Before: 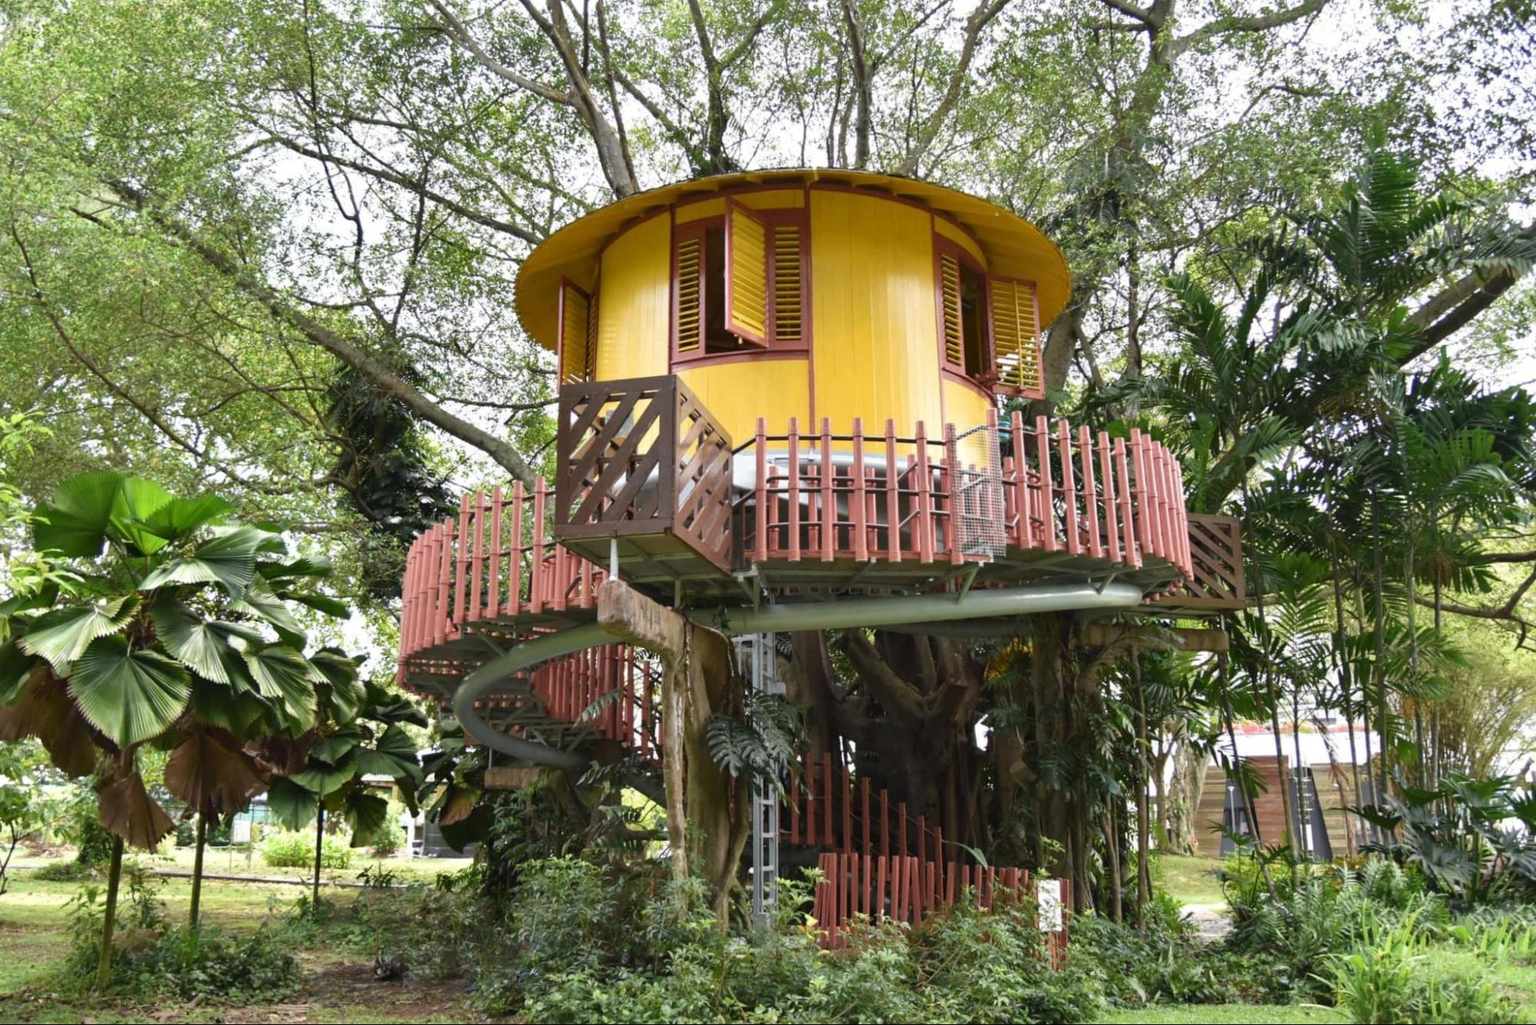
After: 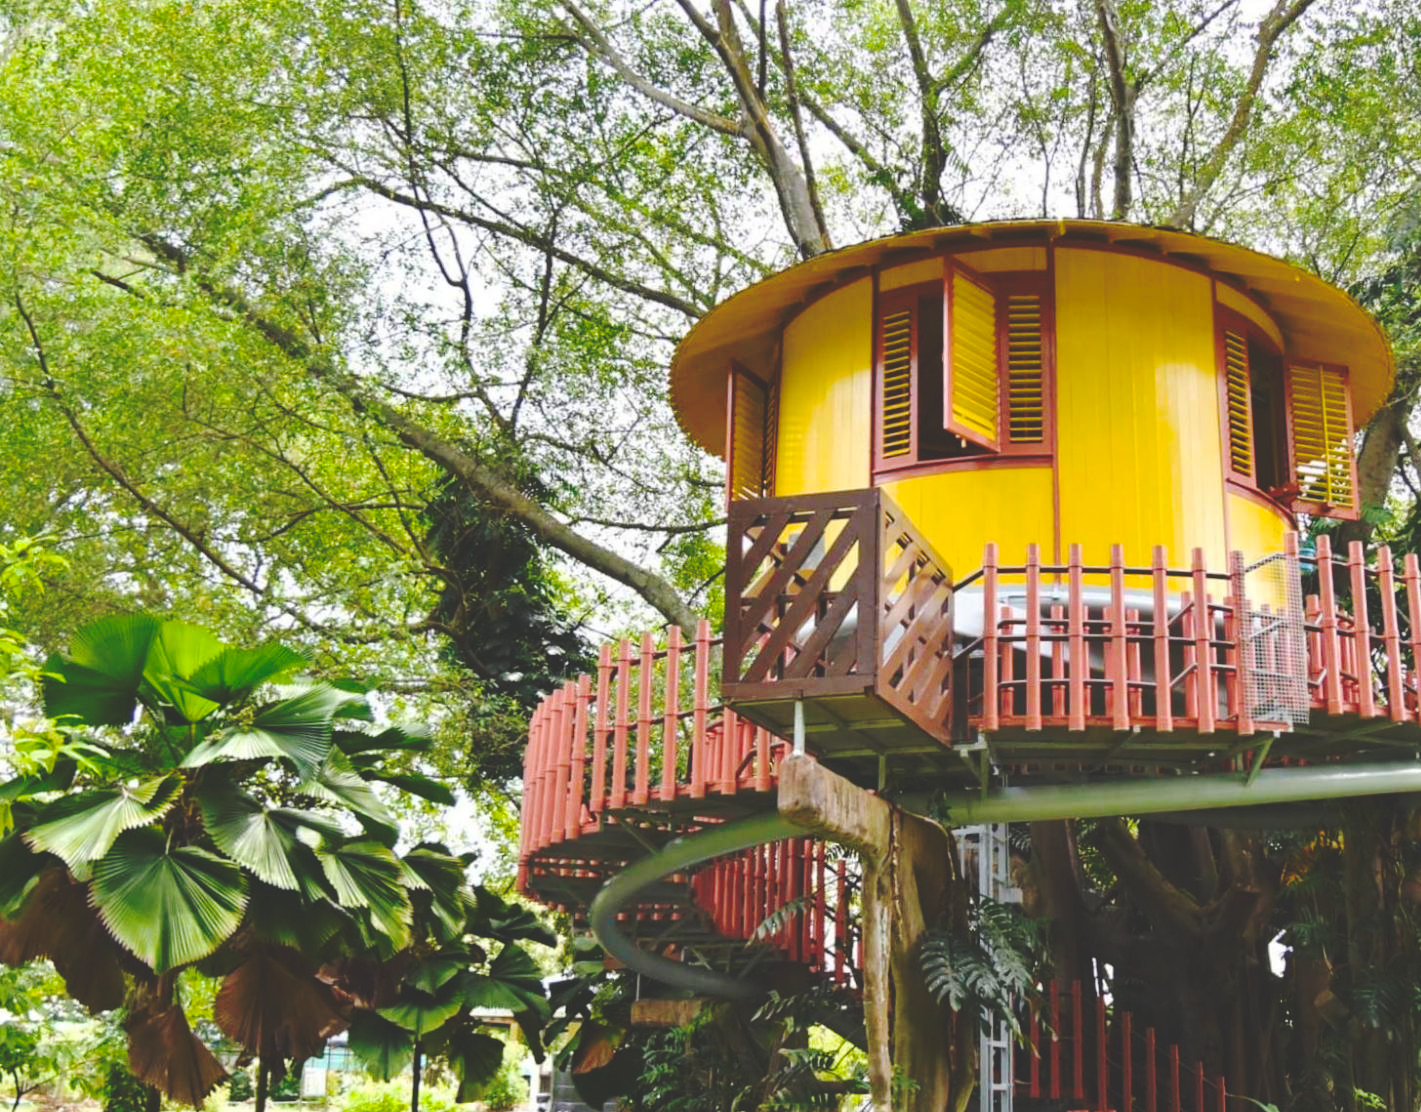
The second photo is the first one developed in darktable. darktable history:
color balance rgb: linear chroma grading › global chroma 15%, perceptual saturation grading › global saturation 30%
crop: right 28.885%, bottom 16.626%
base curve: curves: ch0 [(0, 0.024) (0.055, 0.065) (0.121, 0.166) (0.236, 0.319) (0.693, 0.726) (1, 1)], preserve colors none
